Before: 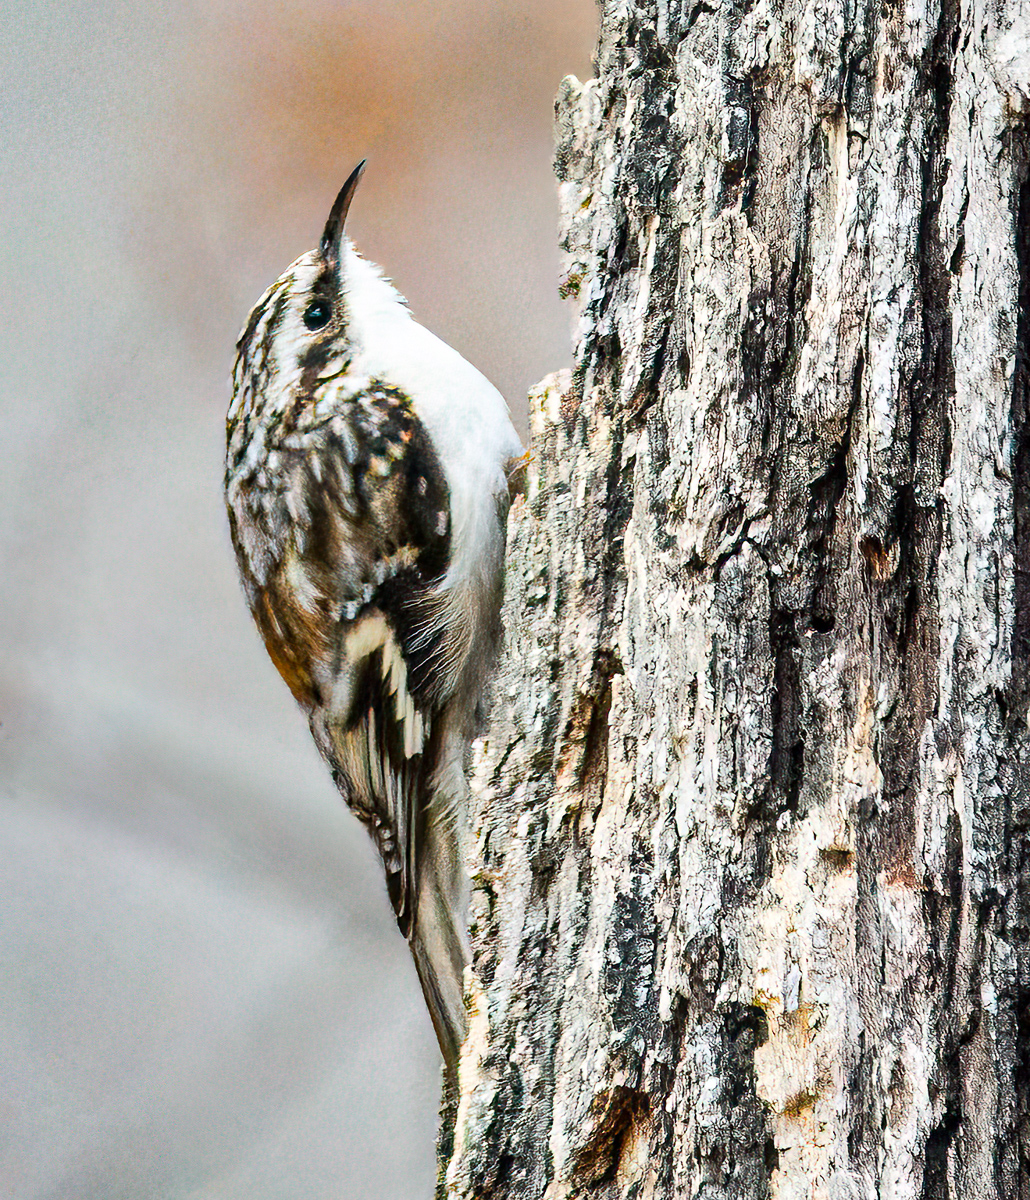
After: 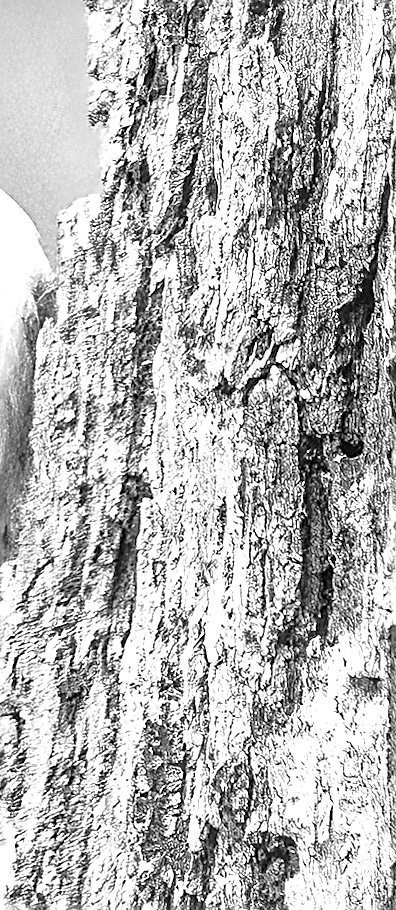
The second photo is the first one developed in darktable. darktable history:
exposure: black level correction 0, exposure 1.5 EV, compensate exposure bias true, compensate highlight preservation false
local contrast: on, module defaults
tone equalizer: -8 EV -0.002 EV, -7 EV 0.005 EV, -6 EV -0.008 EV, -5 EV 0.007 EV, -4 EV -0.042 EV, -3 EV -0.233 EV, -2 EV -0.662 EV, -1 EV -0.983 EV, +0 EV -0.969 EV, smoothing diameter 2%, edges refinement/feathering 20, mask exposure compensation -1.57 EV, filter diffusion 5
white balance: red 1.029, blue 0.92
monochrome: on, module defaults
crop: left 45.721%, top 13.393%, right 14.118%, bottom 10.01%
sharpen: amount 1
rotate and perspective: rotation 0.226°, lens shift (vertical) -0.042, crop left 0.023, crop right 0.982, crop top 0.006, crop bottom 0.994
